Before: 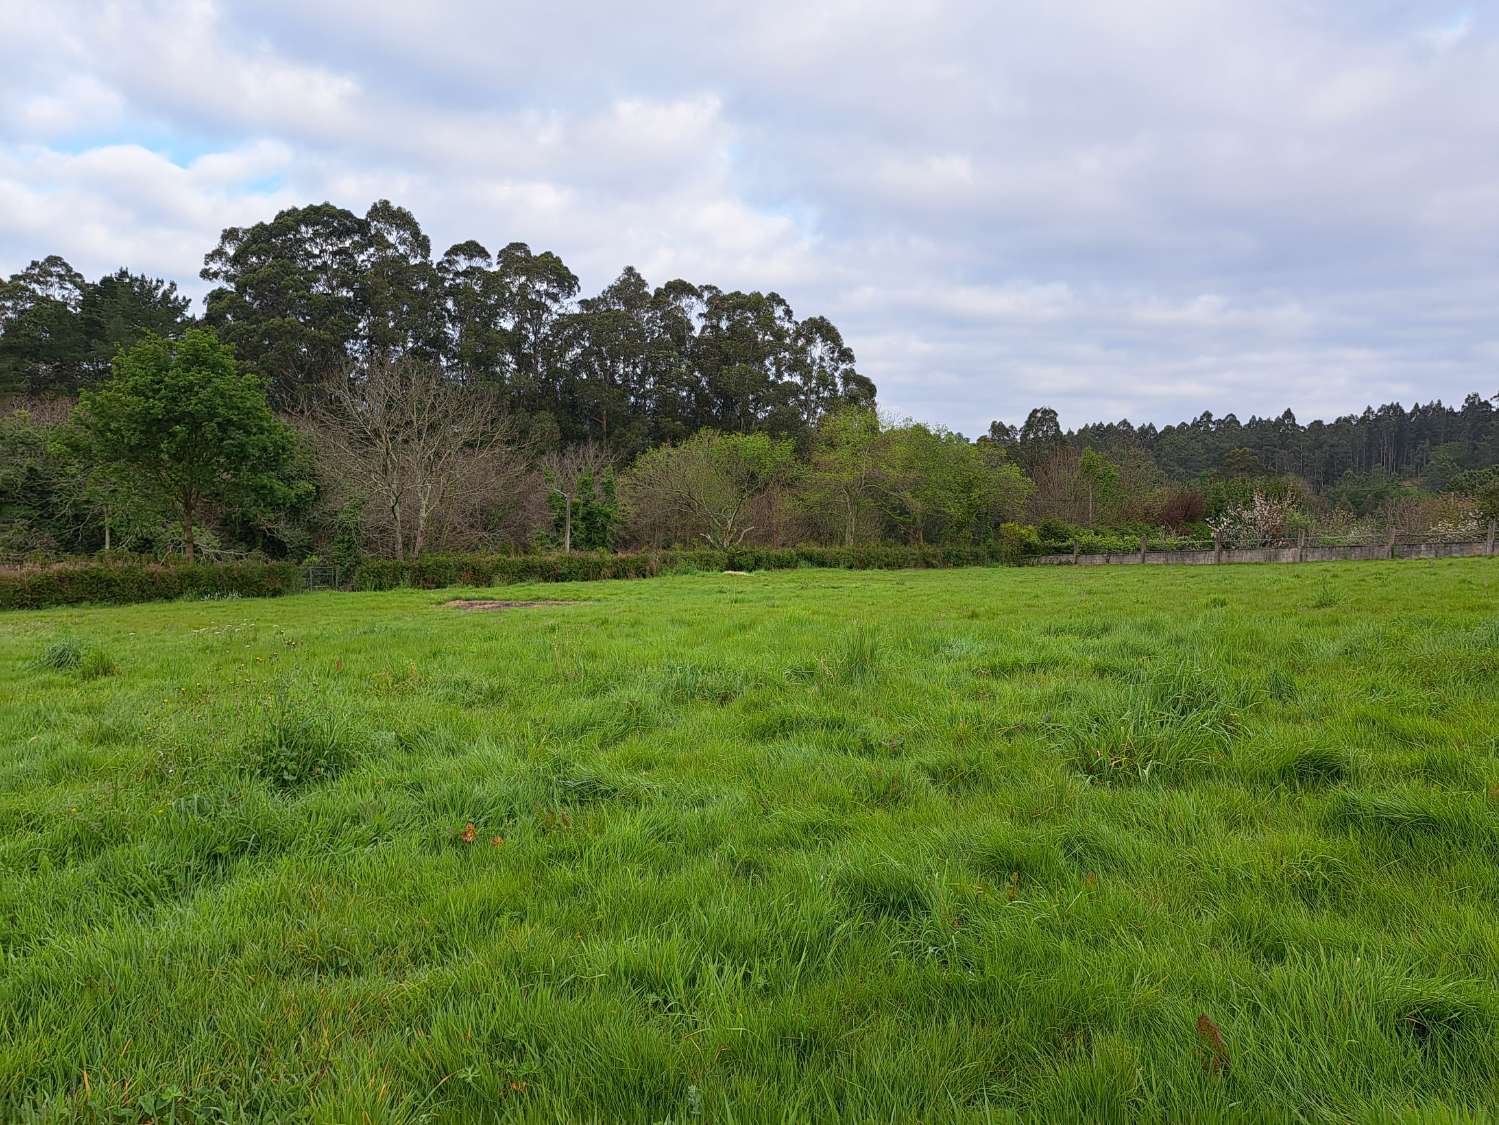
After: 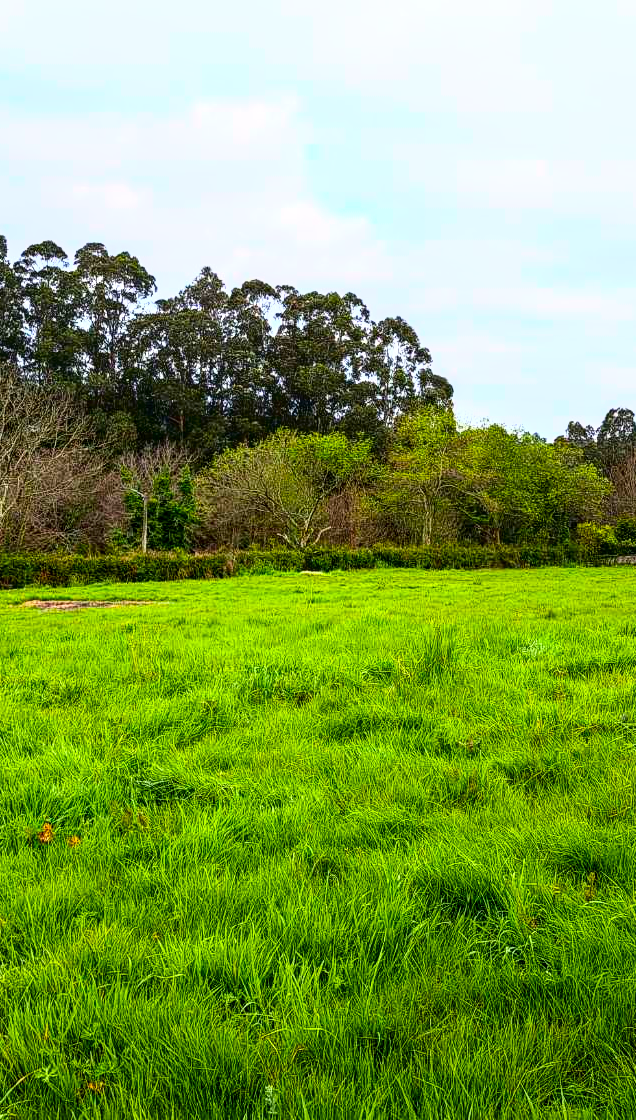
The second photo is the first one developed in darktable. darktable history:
local contrast: on, module defaults
tone curve: curves: ch0 [(0, 0) (0.003, 0.001) (0.011, 0.005) (0.025, 0.01) (0.044, 0.019) (0.069, 0.029) (0.1, 0.042) (0.136, 0.078) (0.177, 0.129) (0.224, 0.182) (0.277, 0.246) (0.335, 0.318) (0.399, 0.396) (0.468, 0.481) (0.543, 0.573) (0.623, 0.672) (0.709, 0.777) (0.801, 0.881) (0.898, 0.975) (1, 1)], color space Lab, independent channels, preserve colors none
crop: left 28.283%, right 29.259%
contrast brightness saturation: contrast 0.231, brightness 0.098, saturation 0.286
color balance rgb: perceptual saturation grading › global saturation 30.674%, global vibrance 25.475%
tone equalizer: -8 EV -0.443 EV, -7 EV -0.396 EV, -6 EV -0.31 EV, -5 EV -0.239 EV, -3 EV 0.22 EV, -2 EV 0.31 EV, -1 EV 0.408 EV, +0 EV 0.428 EV
exposure: black level correction 0.002, exposure -0.106 EV, compensate exposure bias true, compensate highlight preservation false
